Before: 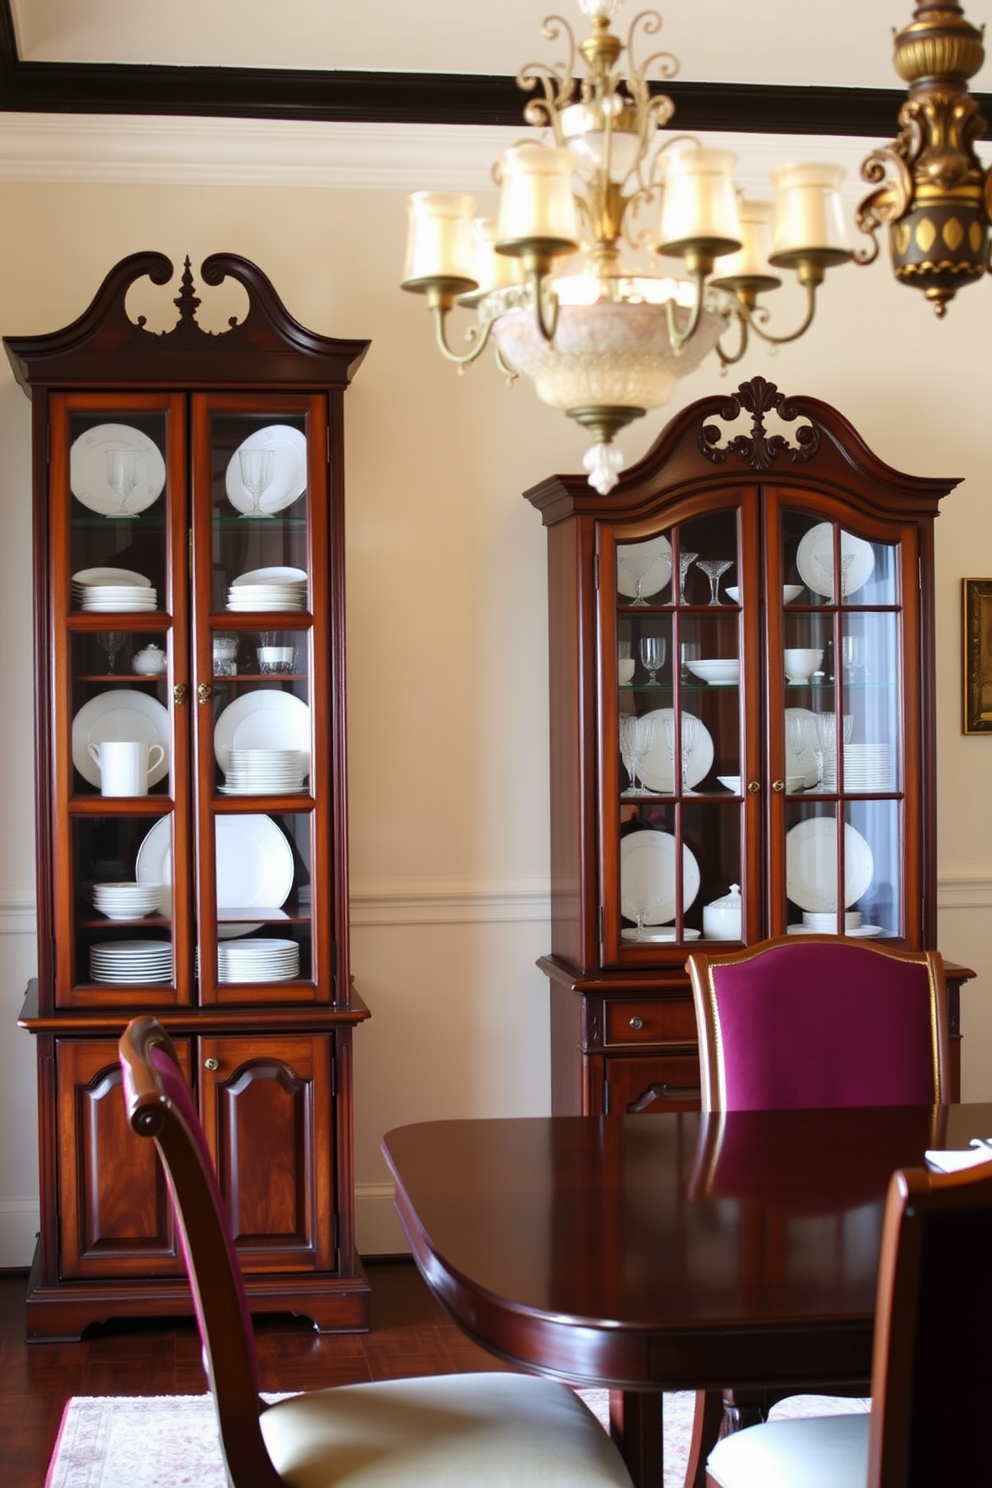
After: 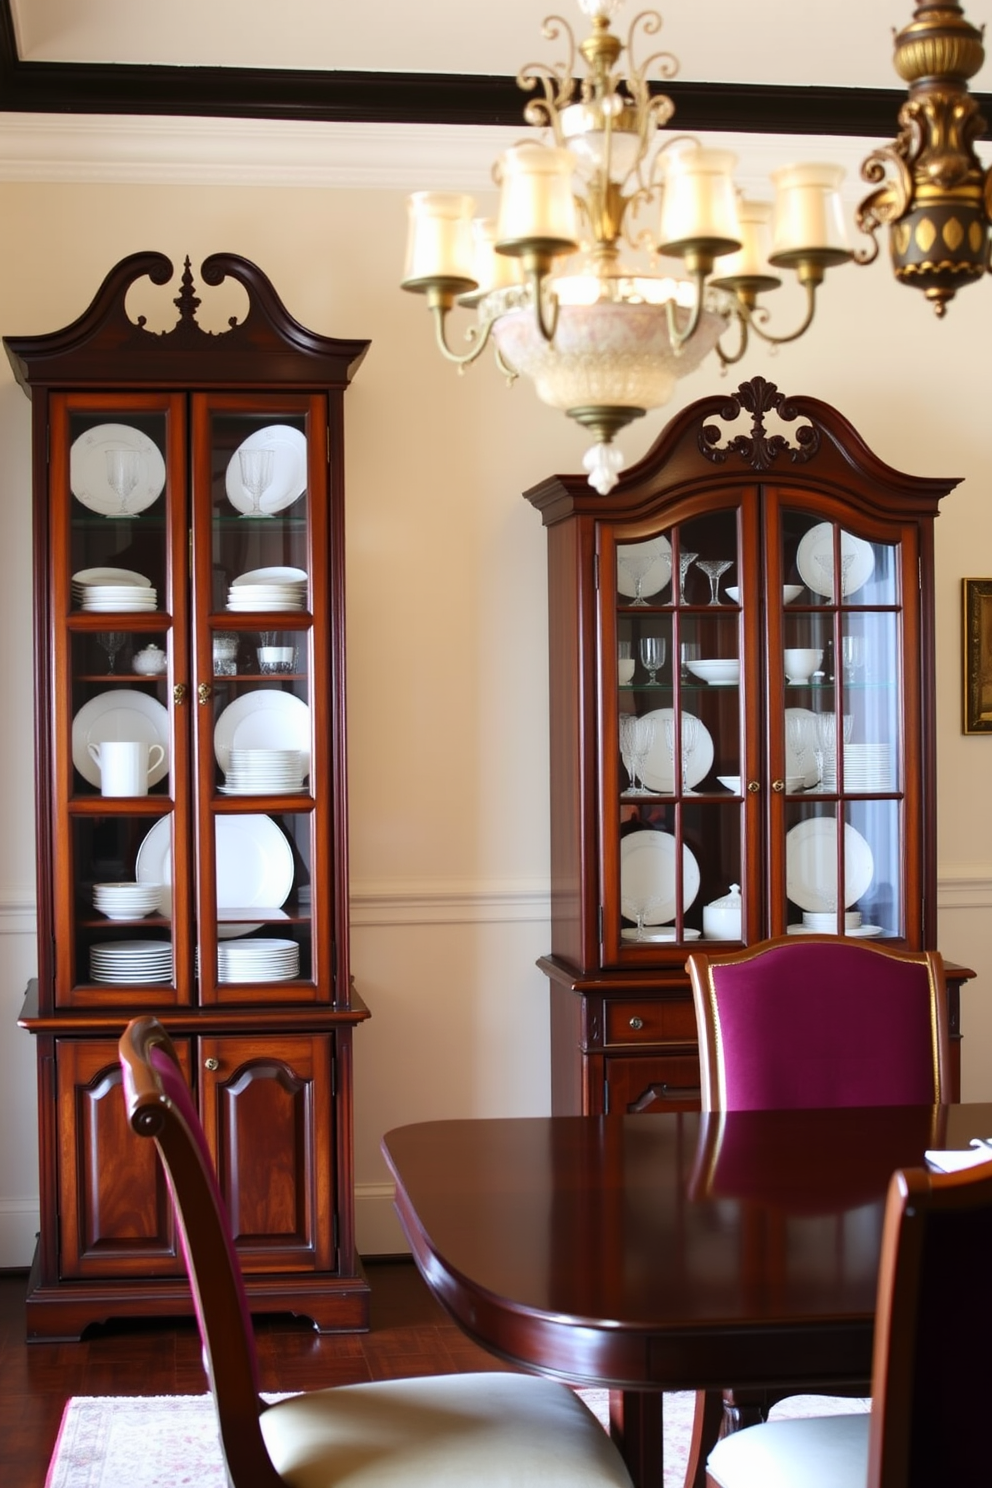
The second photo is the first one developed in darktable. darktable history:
contrast brightness saturation: contrast 0.102, brightness 0.023, saturation 0.025
